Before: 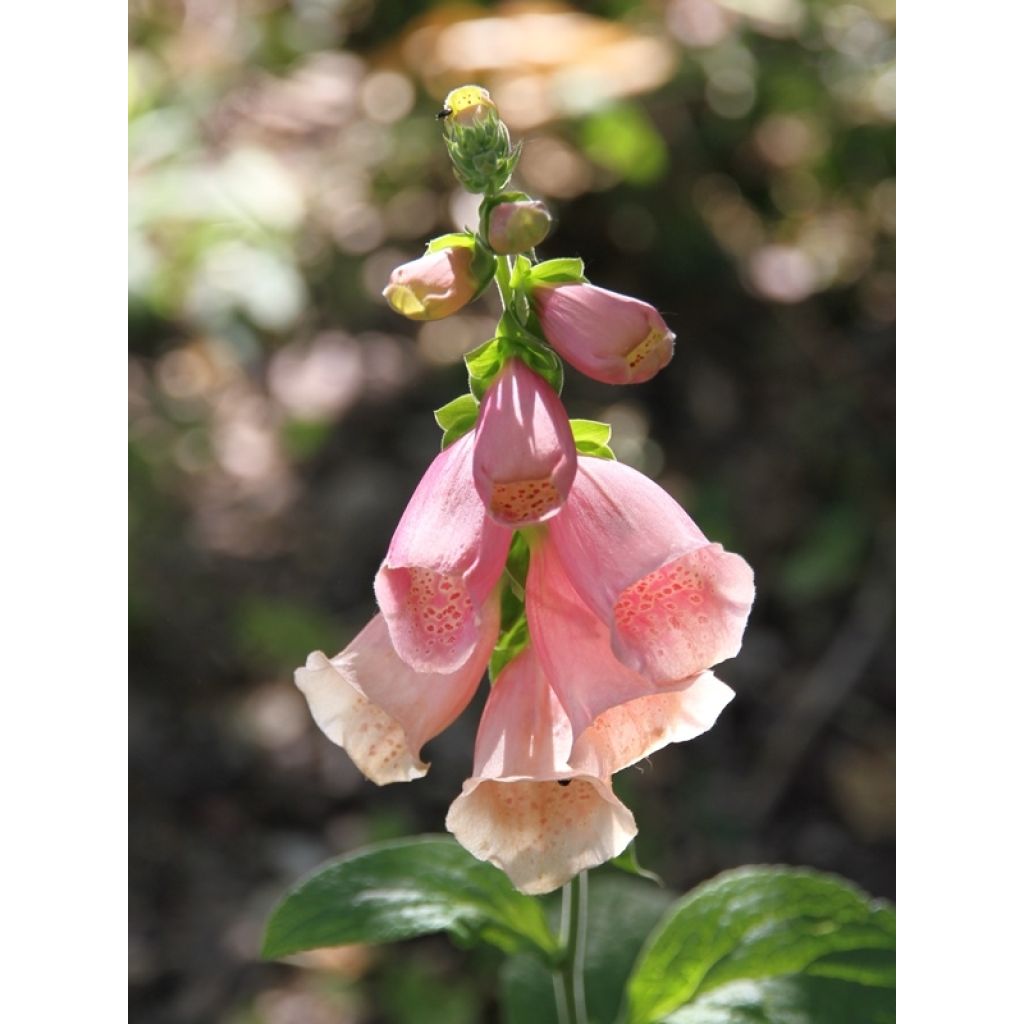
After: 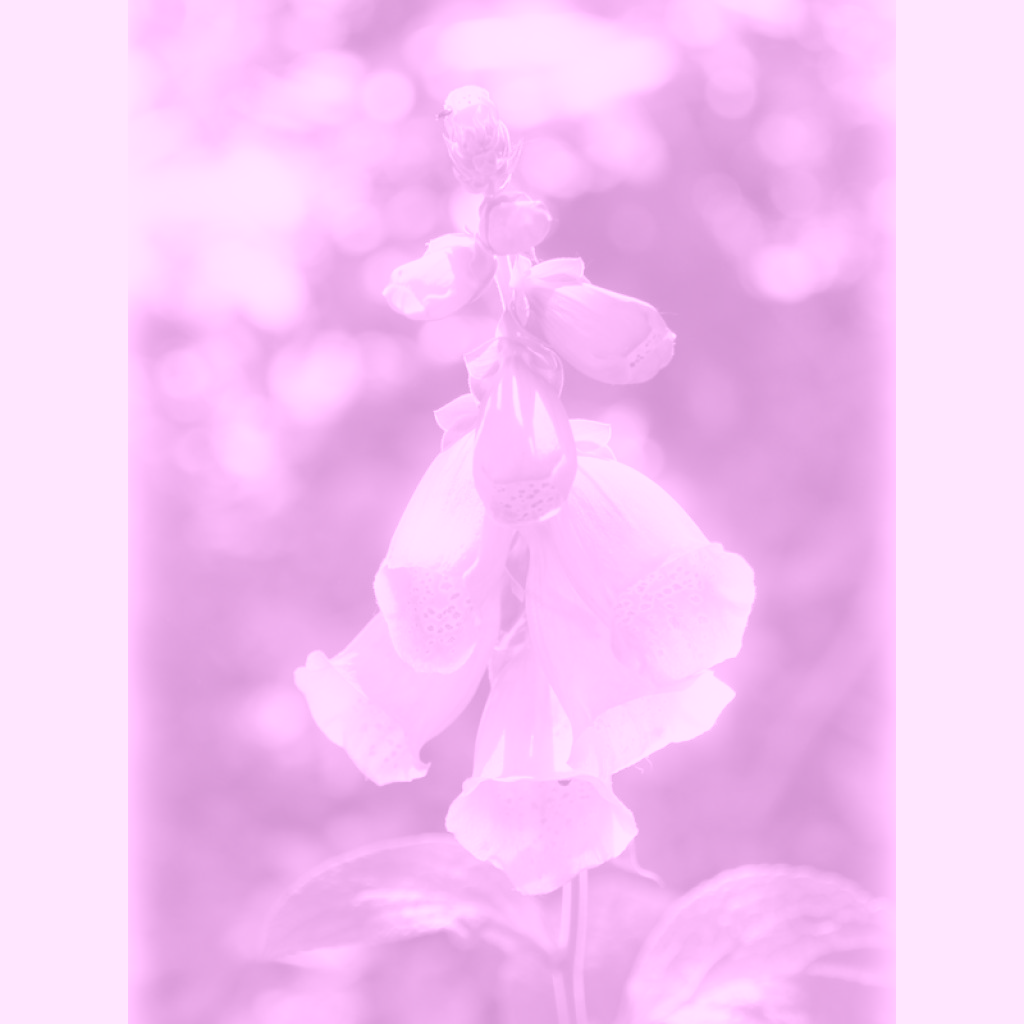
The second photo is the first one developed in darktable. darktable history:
white balance: emerald 1
bloom: size 5%, threshold 95%, strength 15%
colorize: hue 331.2°, saturation 75%, source mix 30.28%, lightness 70.52%, version 1
